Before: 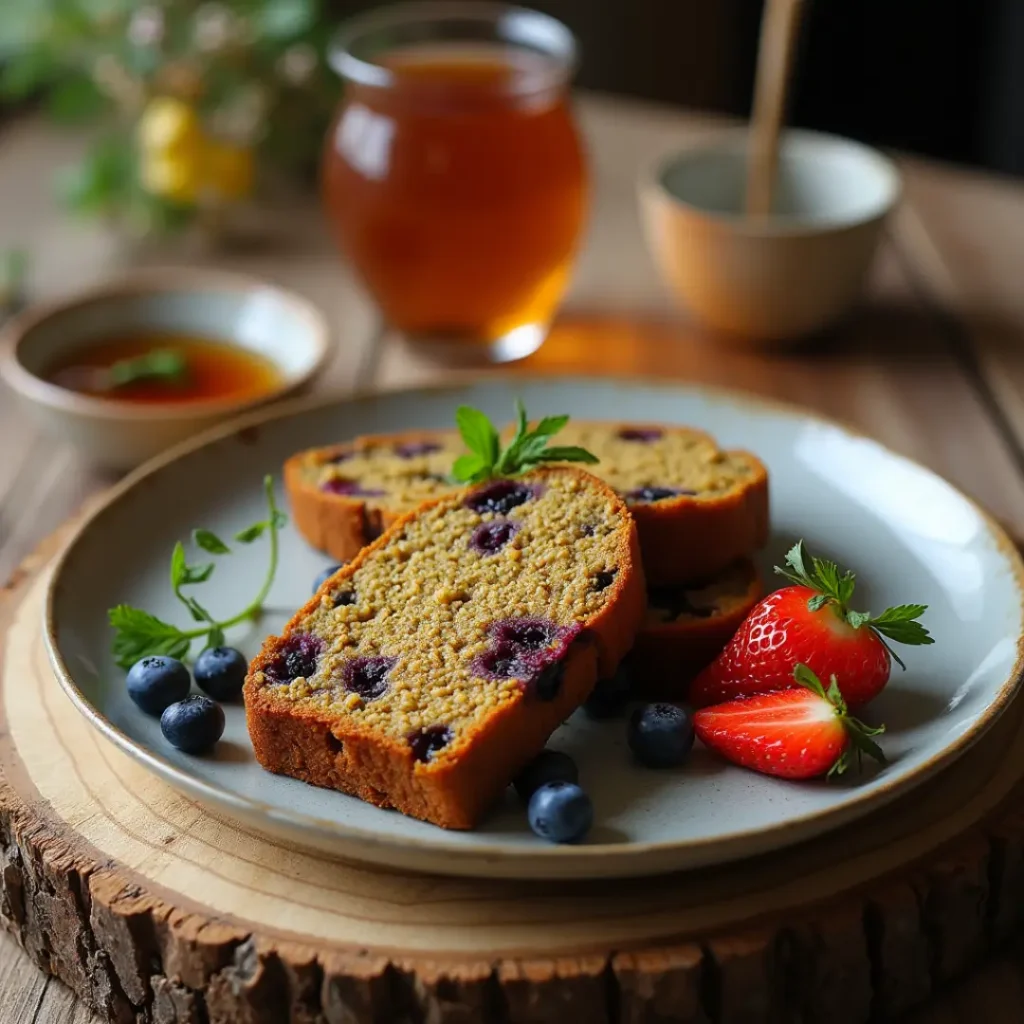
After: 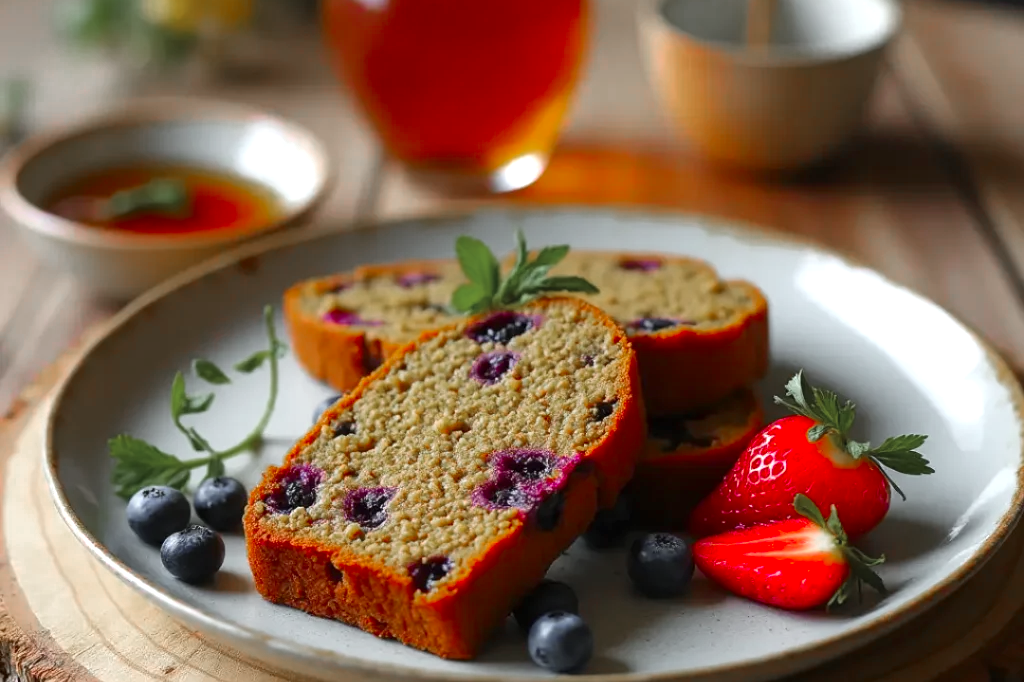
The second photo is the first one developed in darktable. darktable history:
color zones: curves: ch0 [(0, 0.48) (0.209, 0.398) (0.305, 0.332) (0.429, 0.493) (0.571, 0.5) (0.714, 0.5) (0.857, 0.5) (1, 0.48)]; ch1 [(0, 0.736) (0.143, 0.625) (0.225, 0.371) (0.429, 0.256) (0.571, 0.241) (0.714, 0.213) (0.857, 0.48) (1, 0.736)]; ch2 [(0, 0.448) (0.143, 0.498) (0.286, 0.5) (0.429, 0.5) (0.571, 0.5) (0.714, 0.5) (0.857, 0.5) (1, 0.448)]
crop: top 16.604%, bottom 16.755%
exposure: black level correction 0, exposure 0.499 EV, compensate exposure bias true, compensate highlight preservation false
